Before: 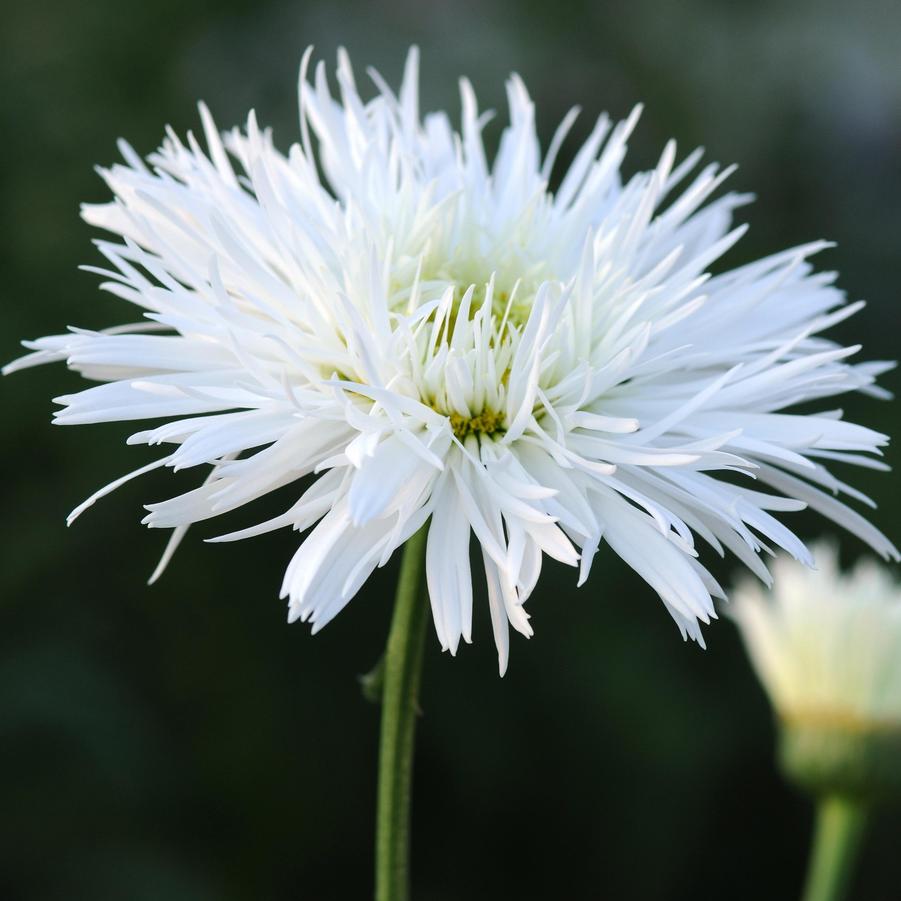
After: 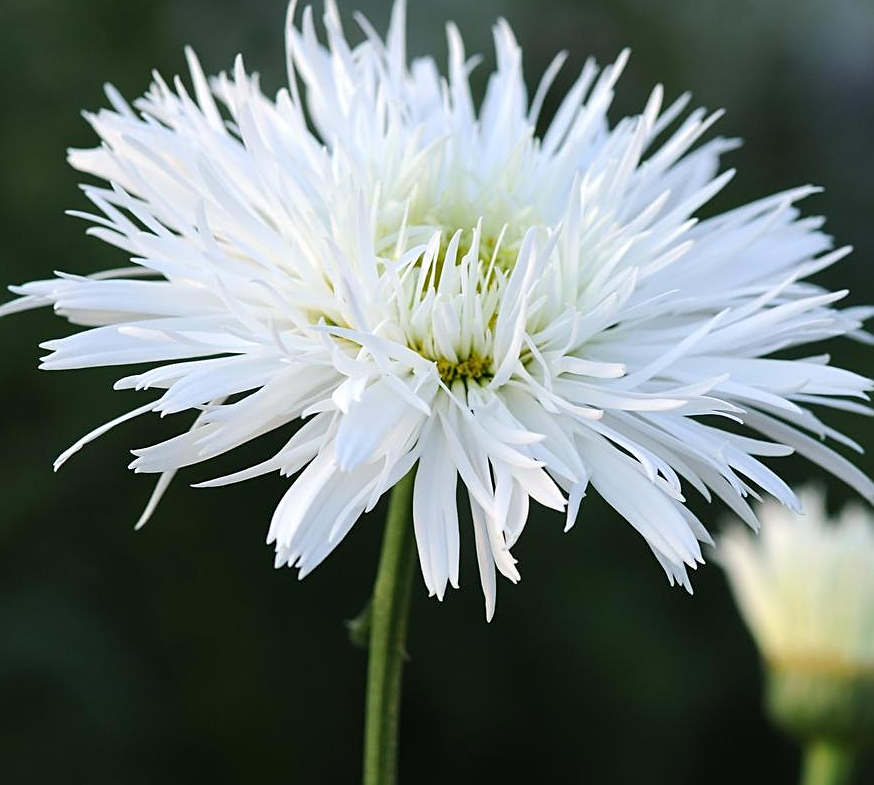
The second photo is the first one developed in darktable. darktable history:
sharpen: on, module defaults
crop: left 1.507%, top 6.147%, right 1.379%, bottom 6.637%
